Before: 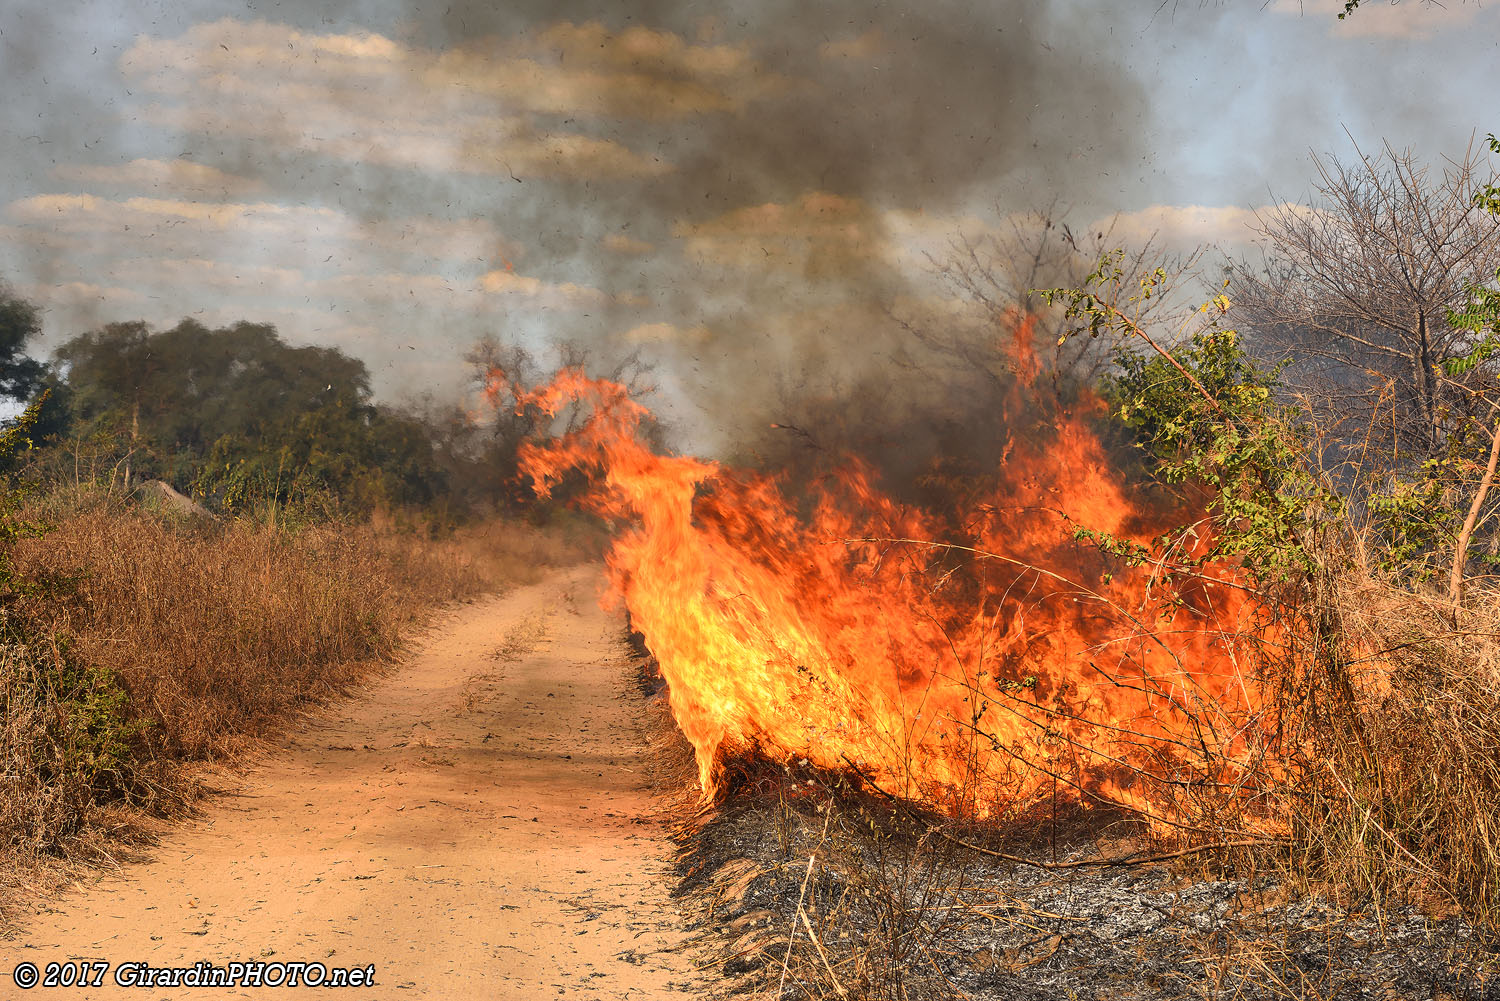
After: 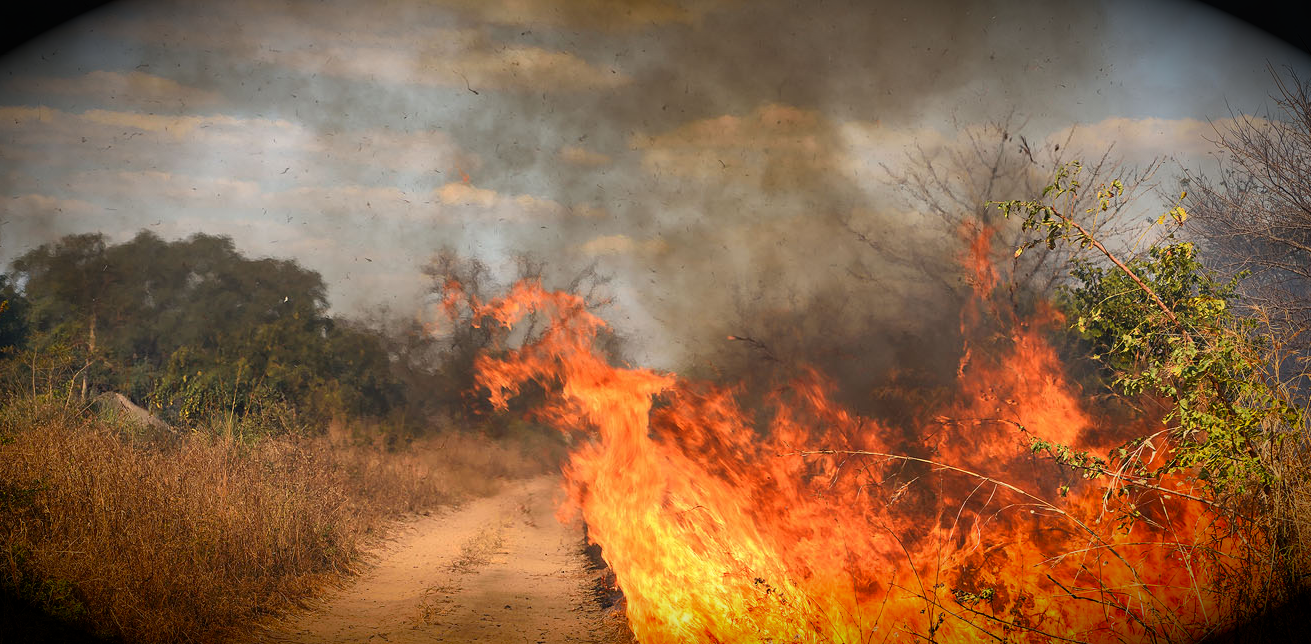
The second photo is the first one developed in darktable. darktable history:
crop: left 2.879%, top 8.88%, right 9.679%, bottom 26.707%
vignetting: brightness -0.996, saturation 0.499, automatic ratio true, unbound false
